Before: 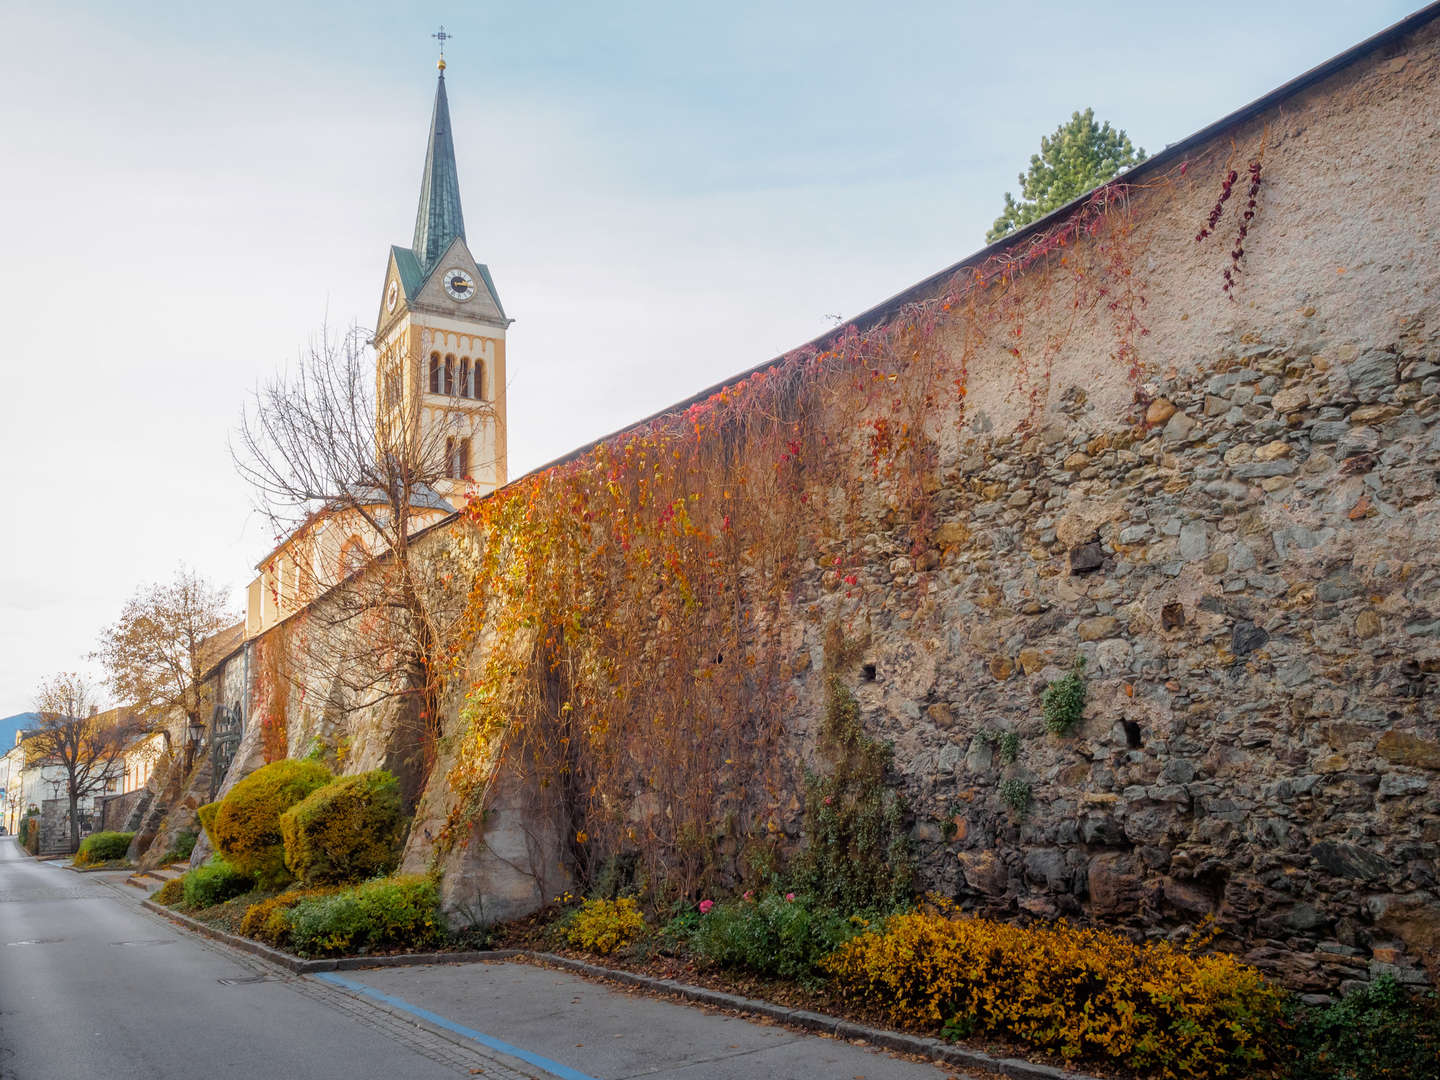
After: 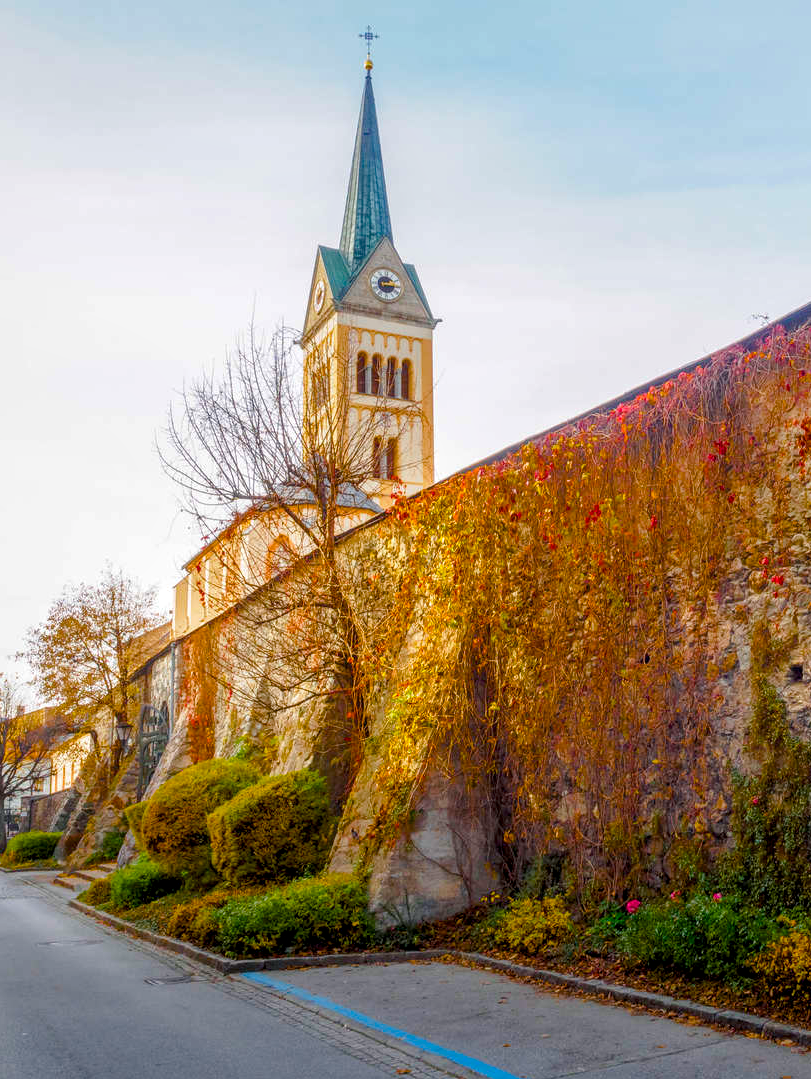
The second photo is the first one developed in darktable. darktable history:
color balance rgb: shadows lift › luminance -4.91%, shadows lift › chroma 1.167%, shadows lift › hue 219.29°, linear chroma grading › shadows 9.961%, linear chroma grading › highlights 10.572%, linear chroma grading › global chroma 14.508%, linear chroma grading › mid-tones 14.938%, perceptual saturation grading › global saturation 20%, perceptual saturation grading › highlights -25.163%, perceptual saturation grading › shadows 49.934%, global vibrance 20%
crop: left 5.074%, right 38.562%
local contrast: on, module defaults
